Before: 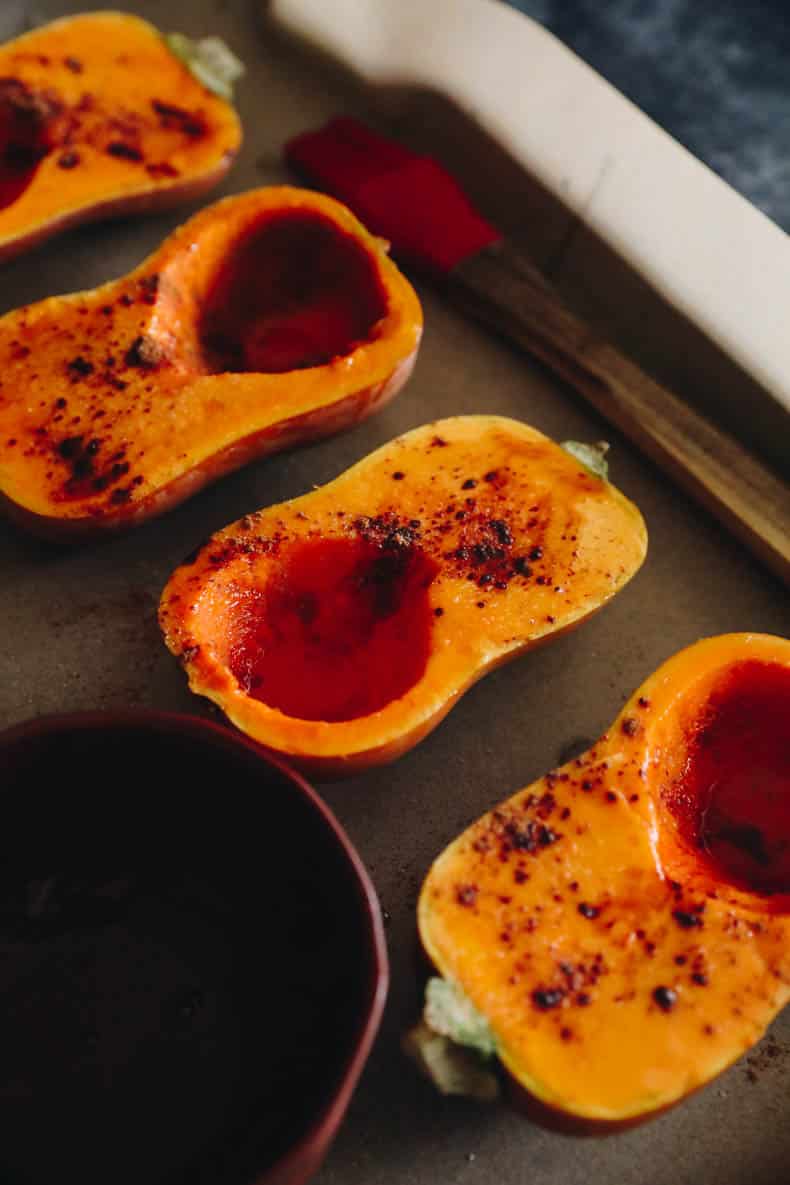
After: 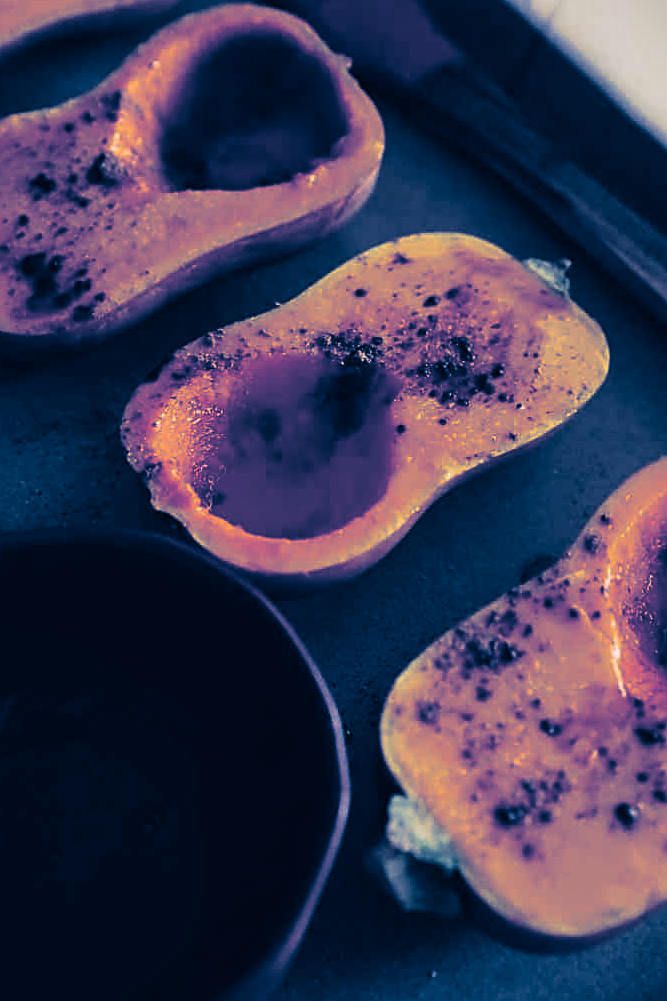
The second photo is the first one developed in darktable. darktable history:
shadows and highlights: shadows 20.91, highlights -82.73, soften with gaussian
sharpen: on, module defaults
white balance: emerald 1
split-toning: shadows › hue 226.8°, shadows › saturation 1, highlights › saturation 0, balance -61.41
crop and rotate: left 4.842%, top 15.51%, right 10.668%
